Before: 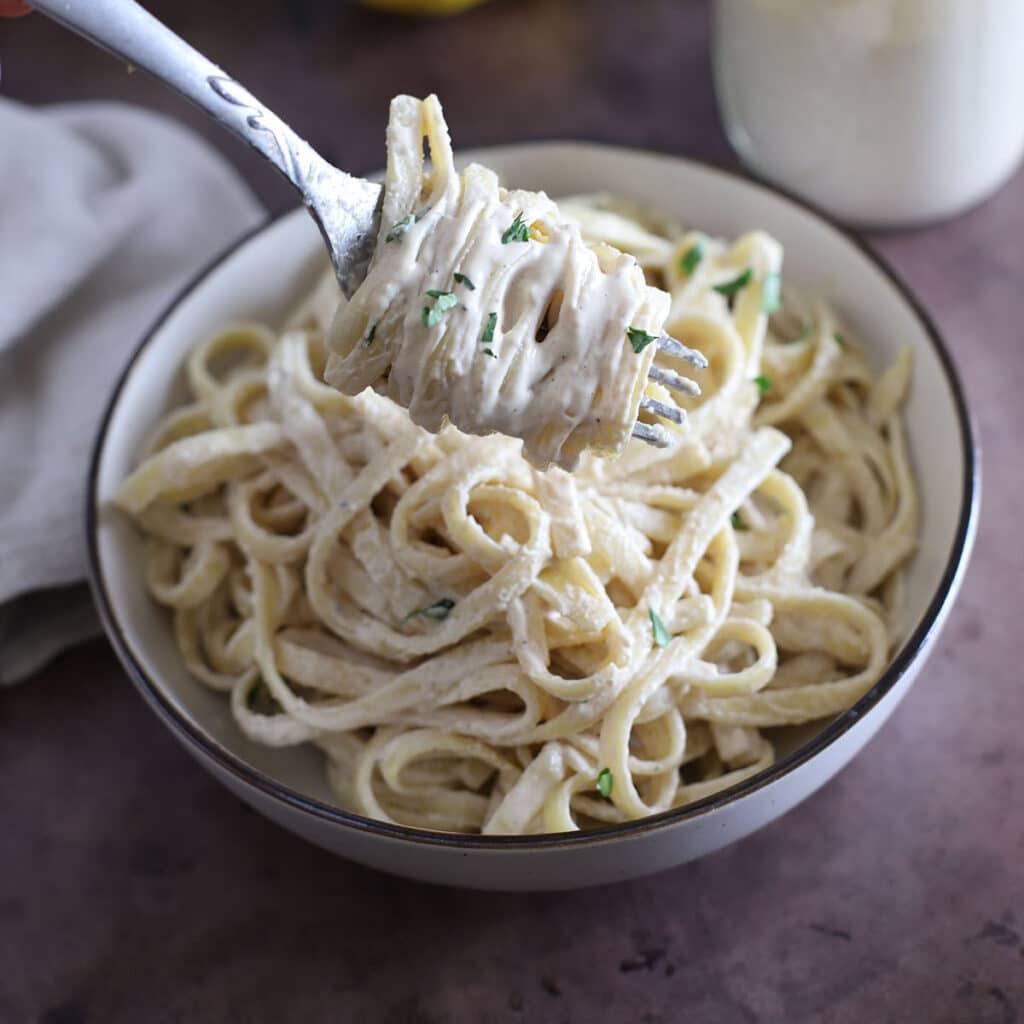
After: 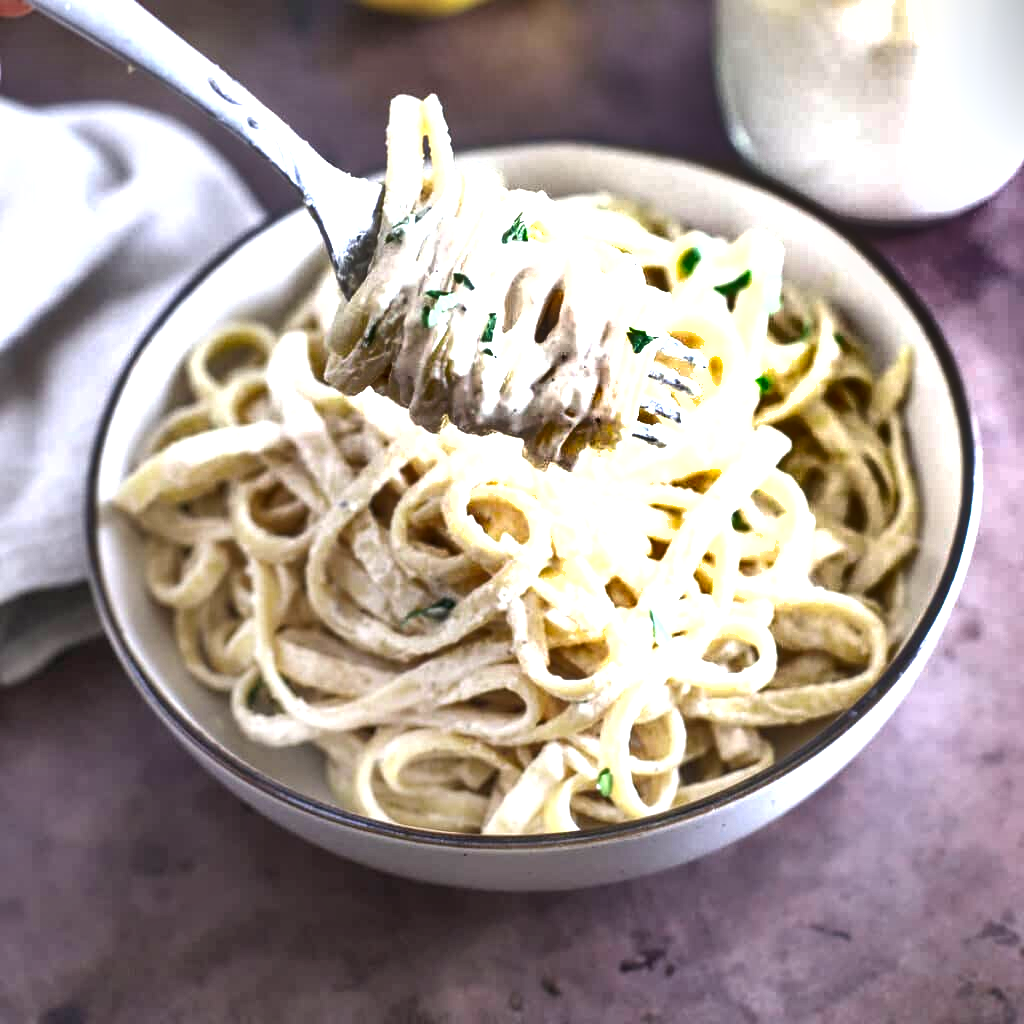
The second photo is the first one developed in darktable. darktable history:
local contrast: on, module defaults
exposure: black level correction 0, exposure 1.379 EV, compensate exposure bias true, compensate highlight preservation false
shadows and highlights: radius 171.16, shadows 27, white point adjustment 3.13, highlights -67.95, soften with gaussian
